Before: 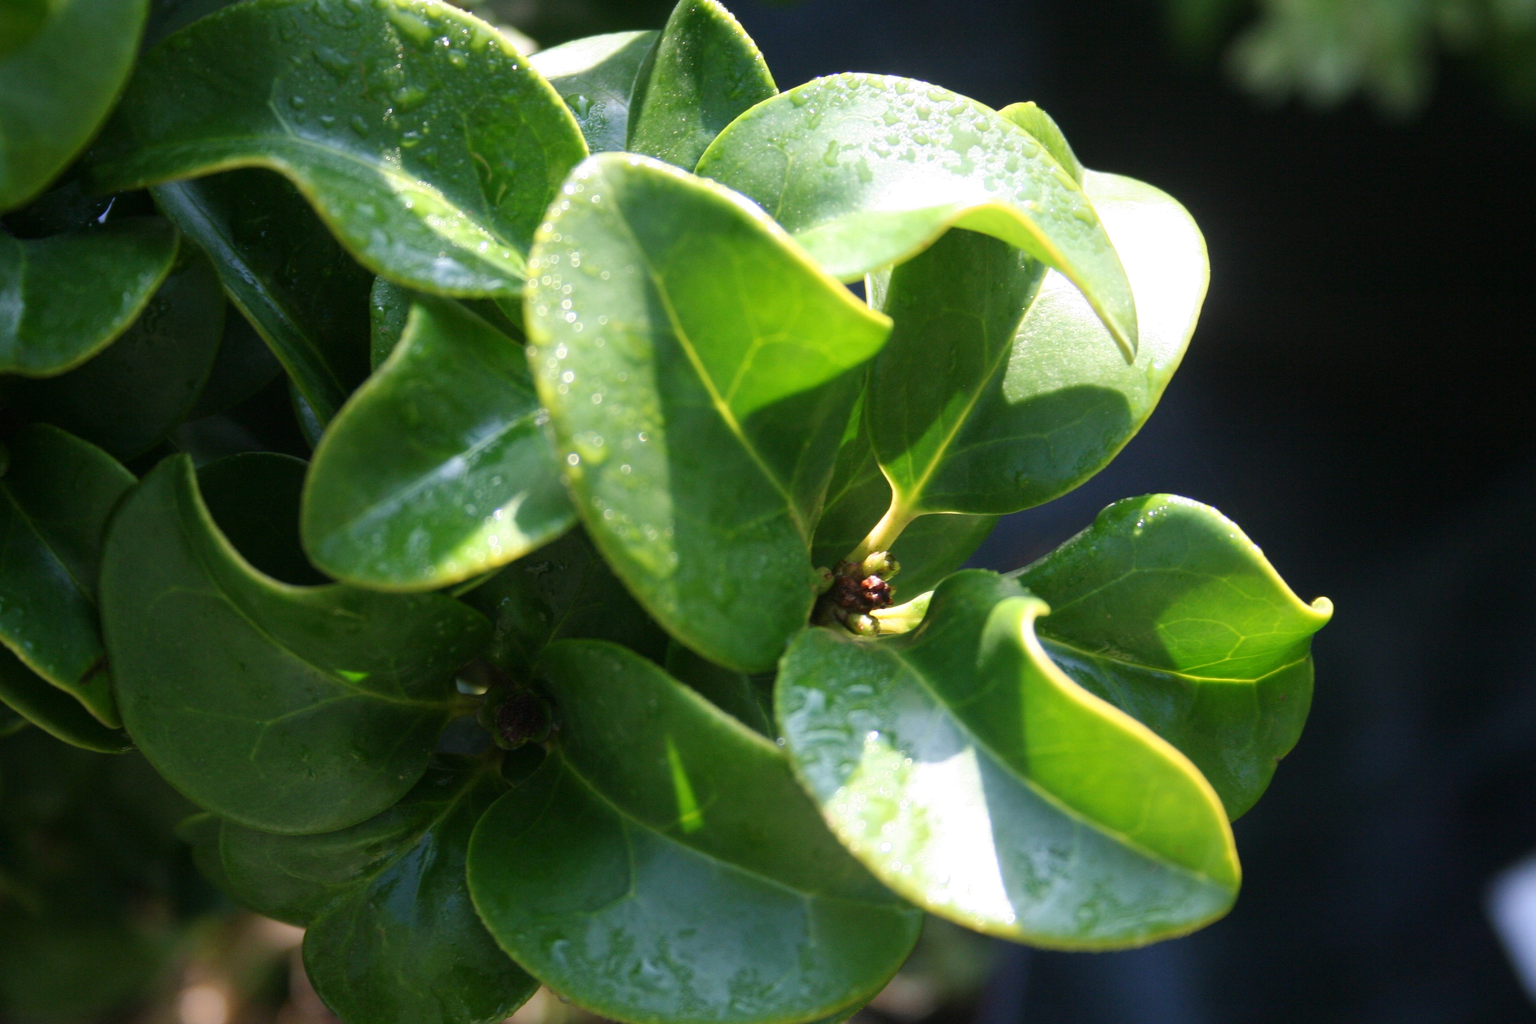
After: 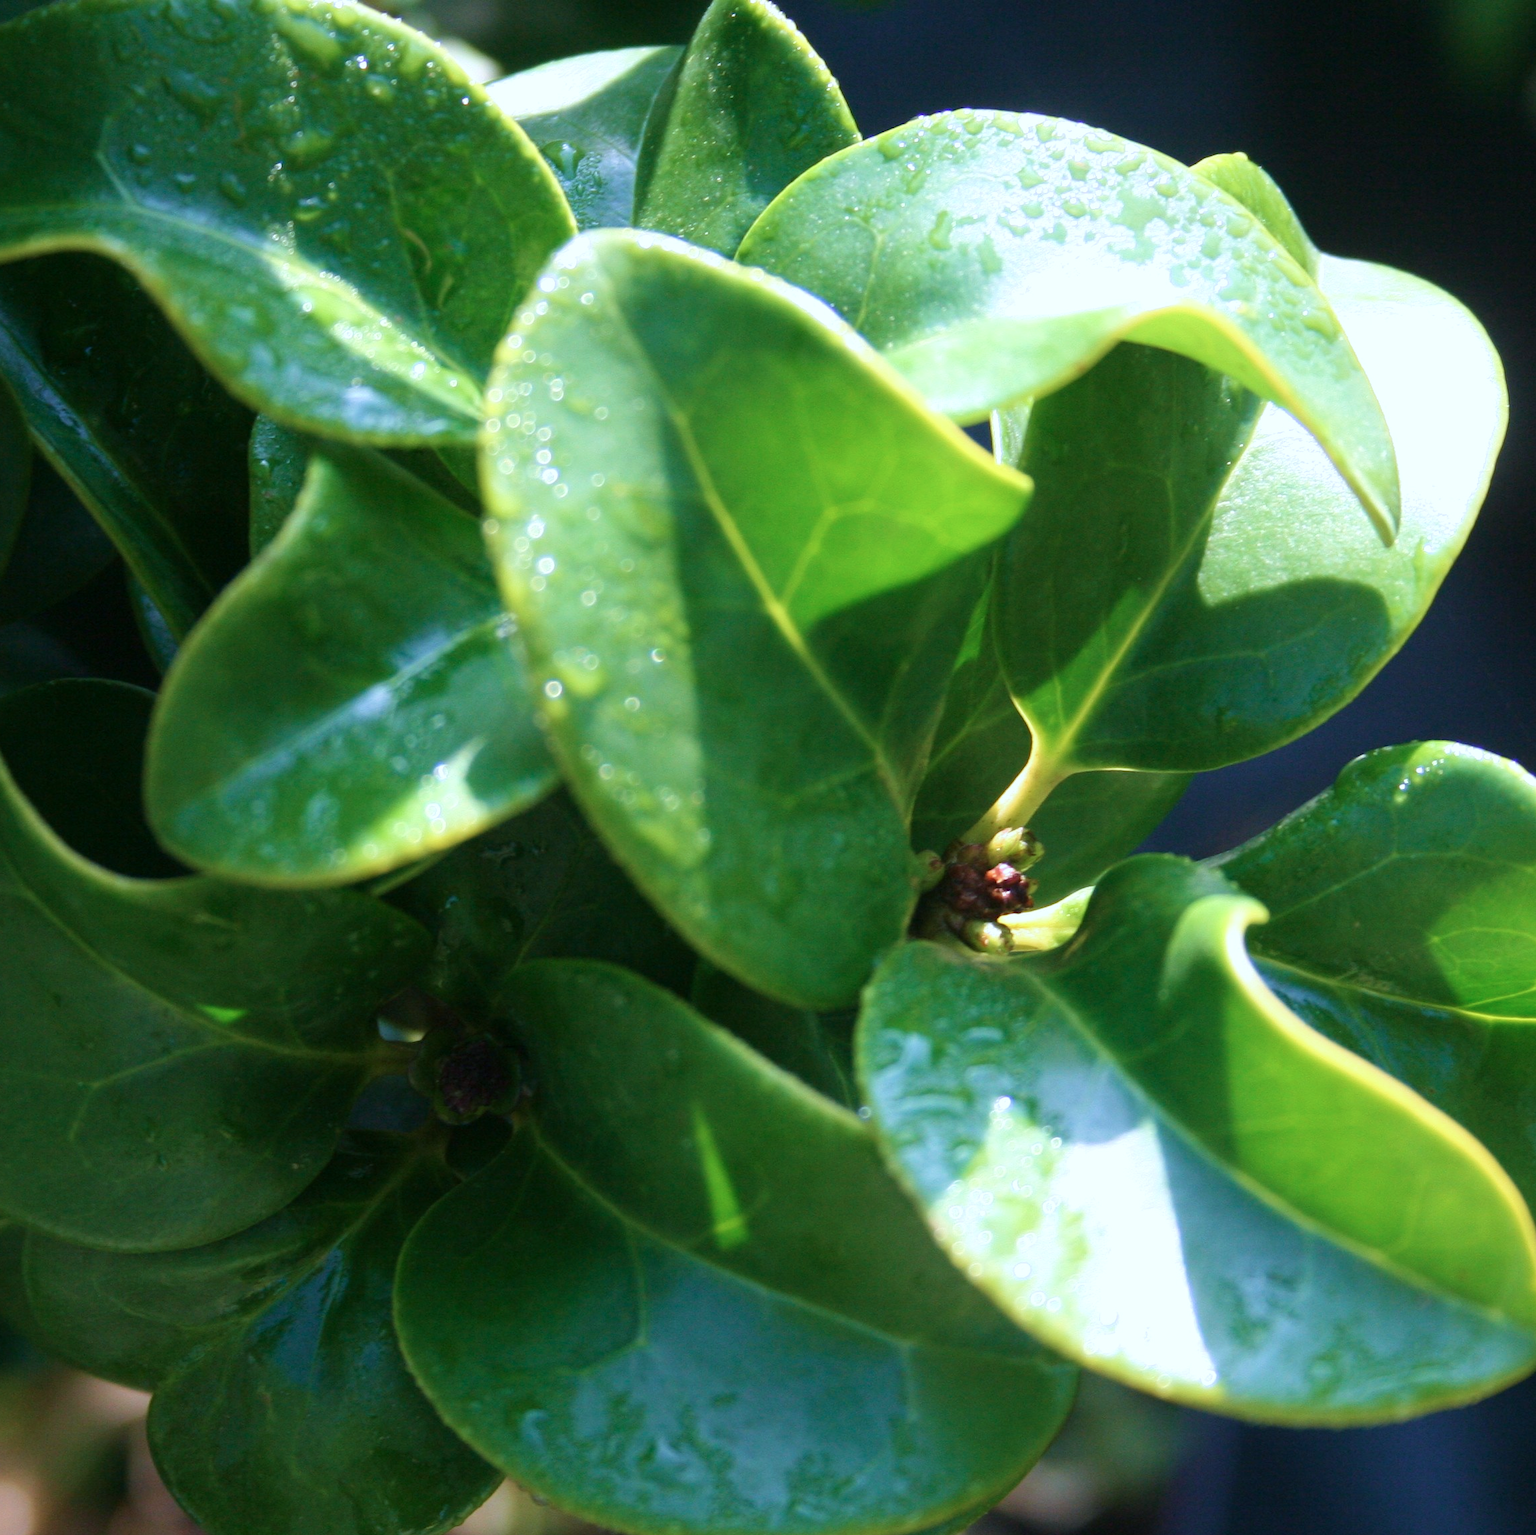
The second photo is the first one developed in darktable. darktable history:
color calibration: x 0.37, y 0.382, temperature 4303.56 K
velvia: on, module defaults
crop and rotate: left 13.332%, right 19.997%
